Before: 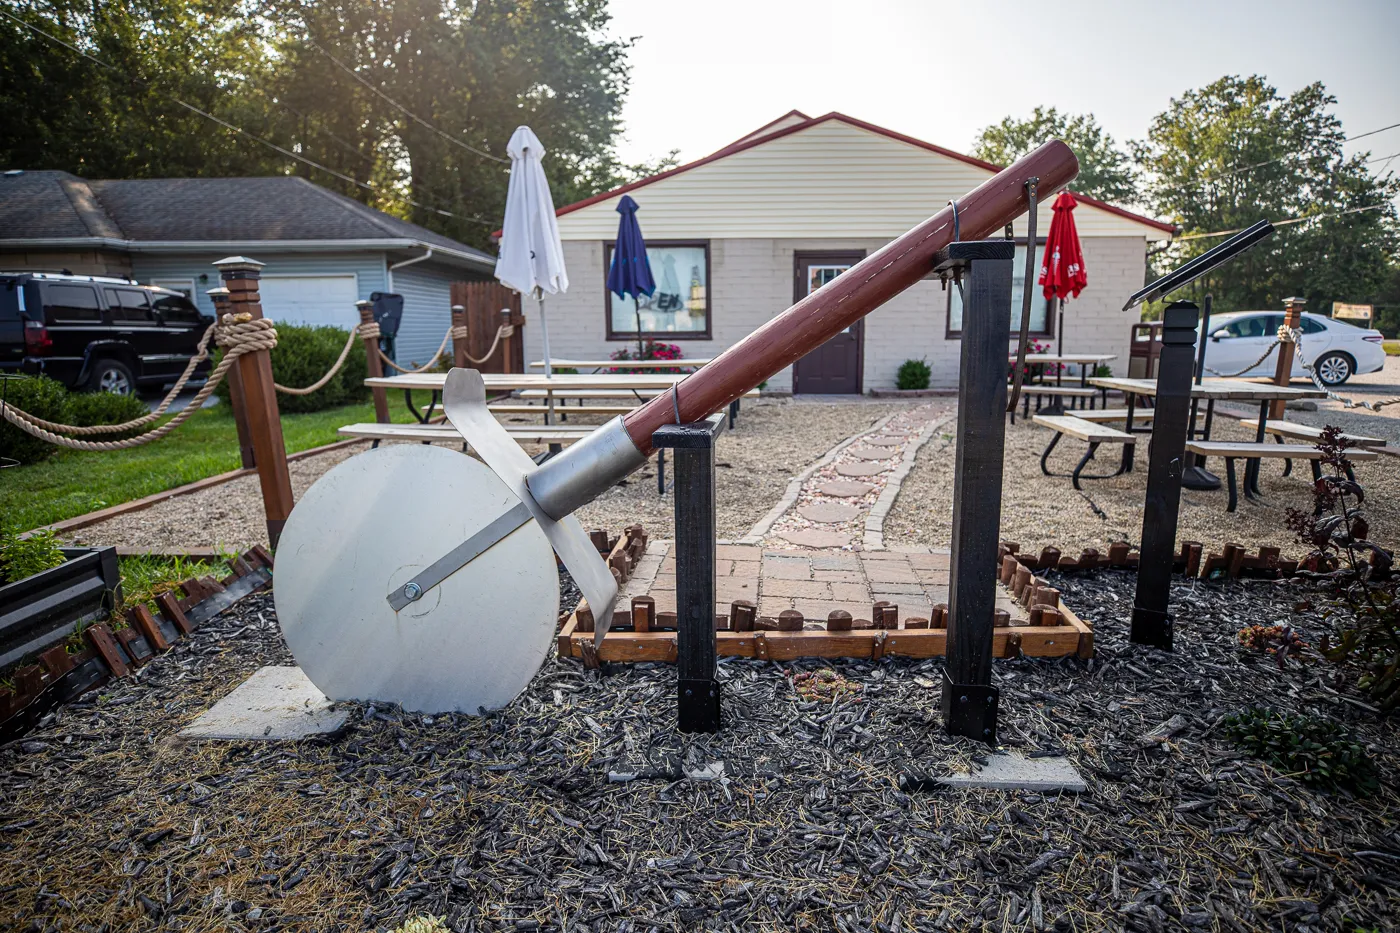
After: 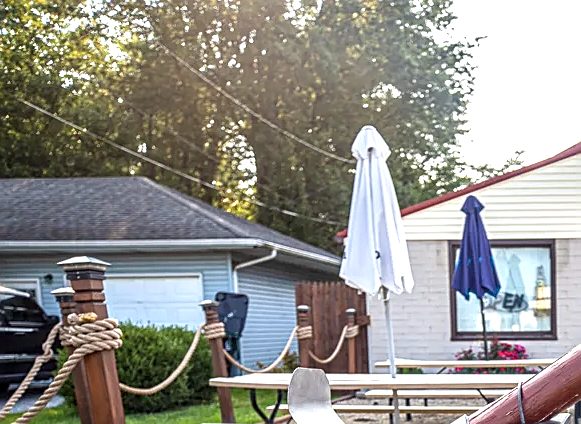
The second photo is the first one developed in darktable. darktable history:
sharpen: on, module defaults
exposure: exposure 0.761 EV, compensate exposure bias true, compensate highlight preservation false
local contrast: on, module defaults
crop and rotate: left 11.115%, top 0.06%, right 47.333%, bottom 54.422%
